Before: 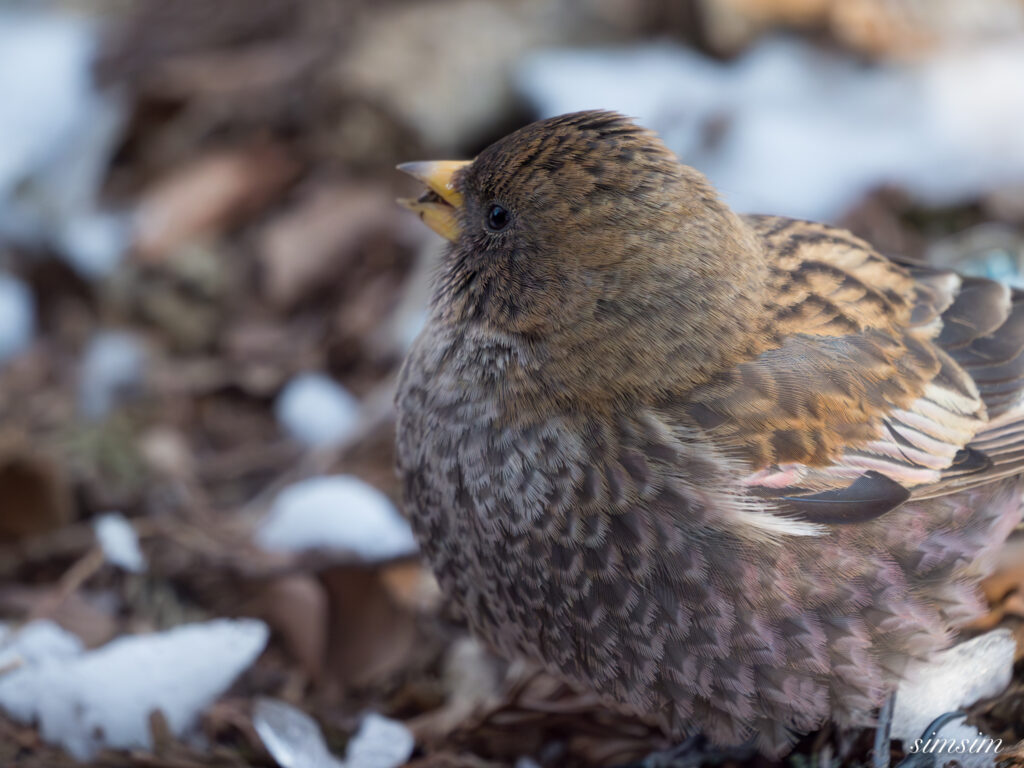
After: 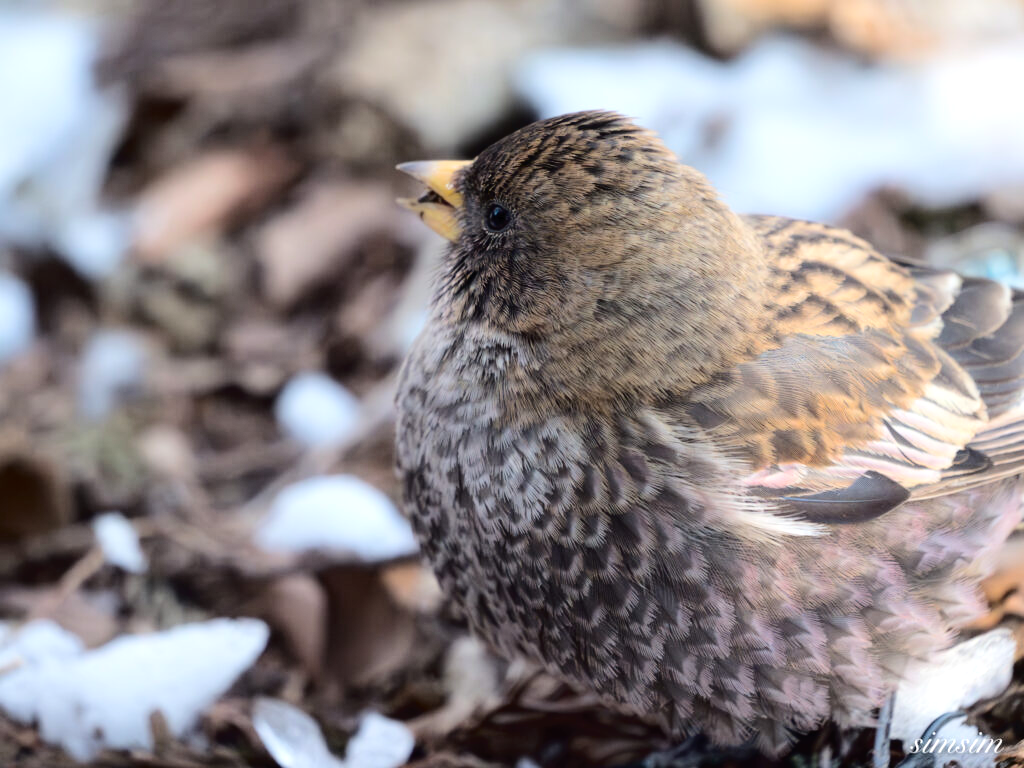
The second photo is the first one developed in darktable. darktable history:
tone equalizer: -8 EV -0.384 EV, -7 EV -0.411 EV, -6 EV -0.312 EV, -5 EV -0.226 EV, -3 EV 0.238 EV, -2 EV 0.35 EV, -1 EV 0.386 EV, +0 EV 0.413 EV
tone curve: curves: ch0 [(0, 0) (0.003, 0.014) (0.011, 0.017) (0.025, 0.023) (0.044, 0.035) (0.069, 0.04) (0.1, 0.062) (0.136, 0.099) (0.177, 0.152) (0.224, 0.214) (0.277, 0.291) (0.335, 0.383) (0.399, 0.487) (0.468, 0.581) (0.543, 0.662) (0.623, 0.738) (0.709, 0.802) (0.801, 0.871) (0.898, 0.936) (1, 1)], color space Lab, independent channels, preserve colors none
